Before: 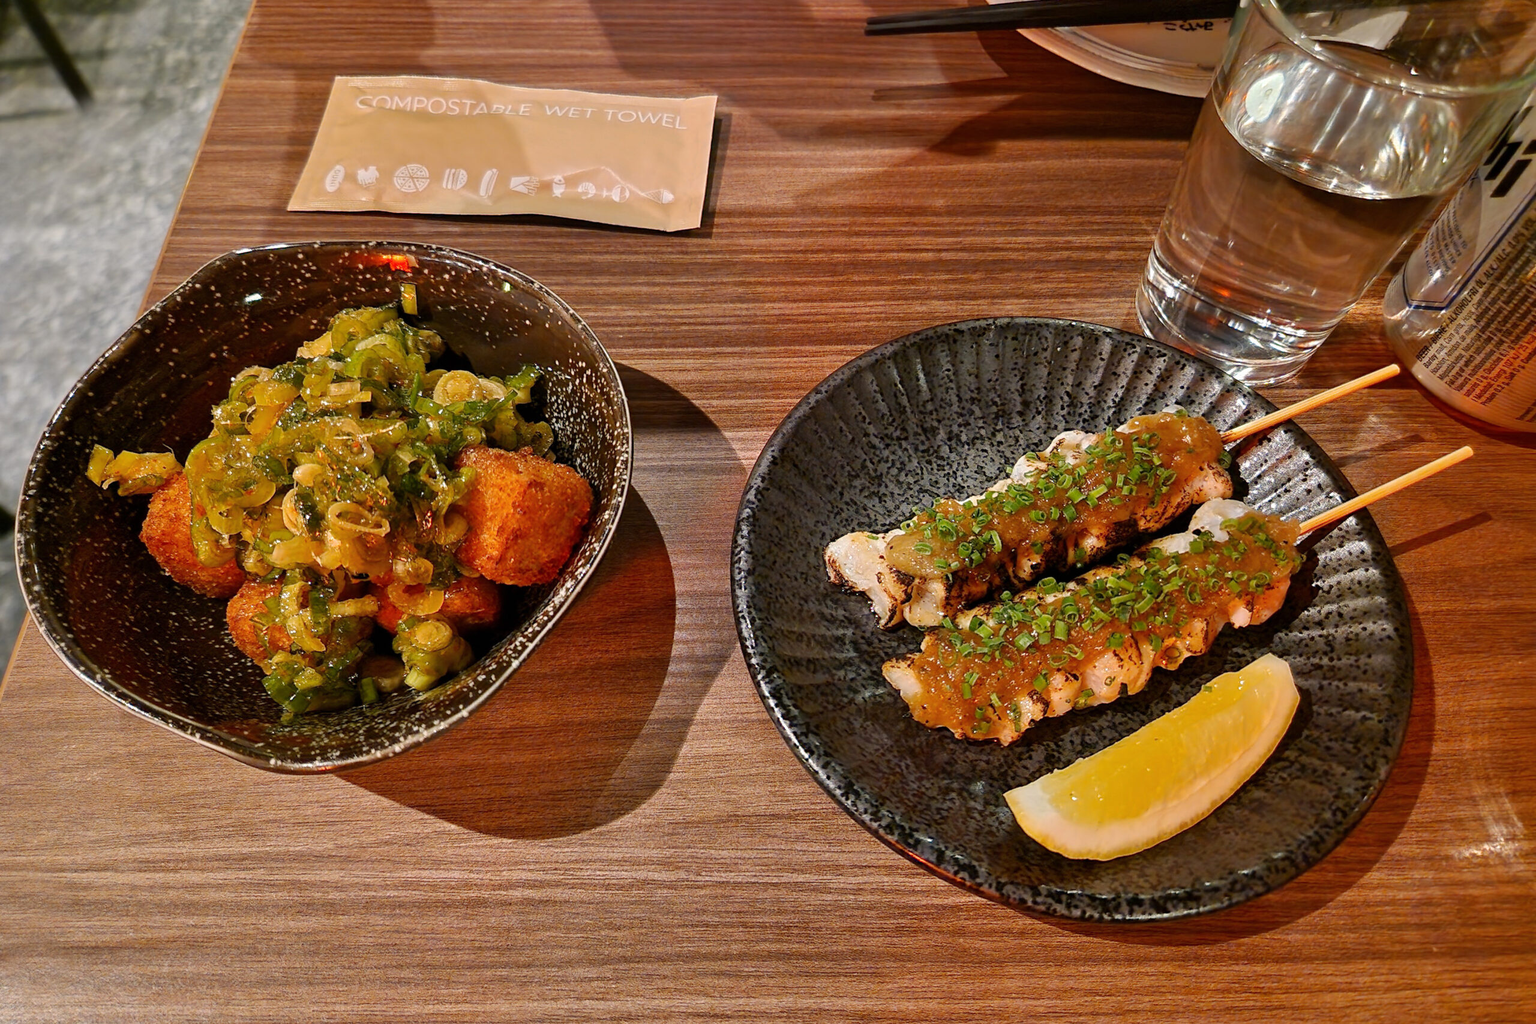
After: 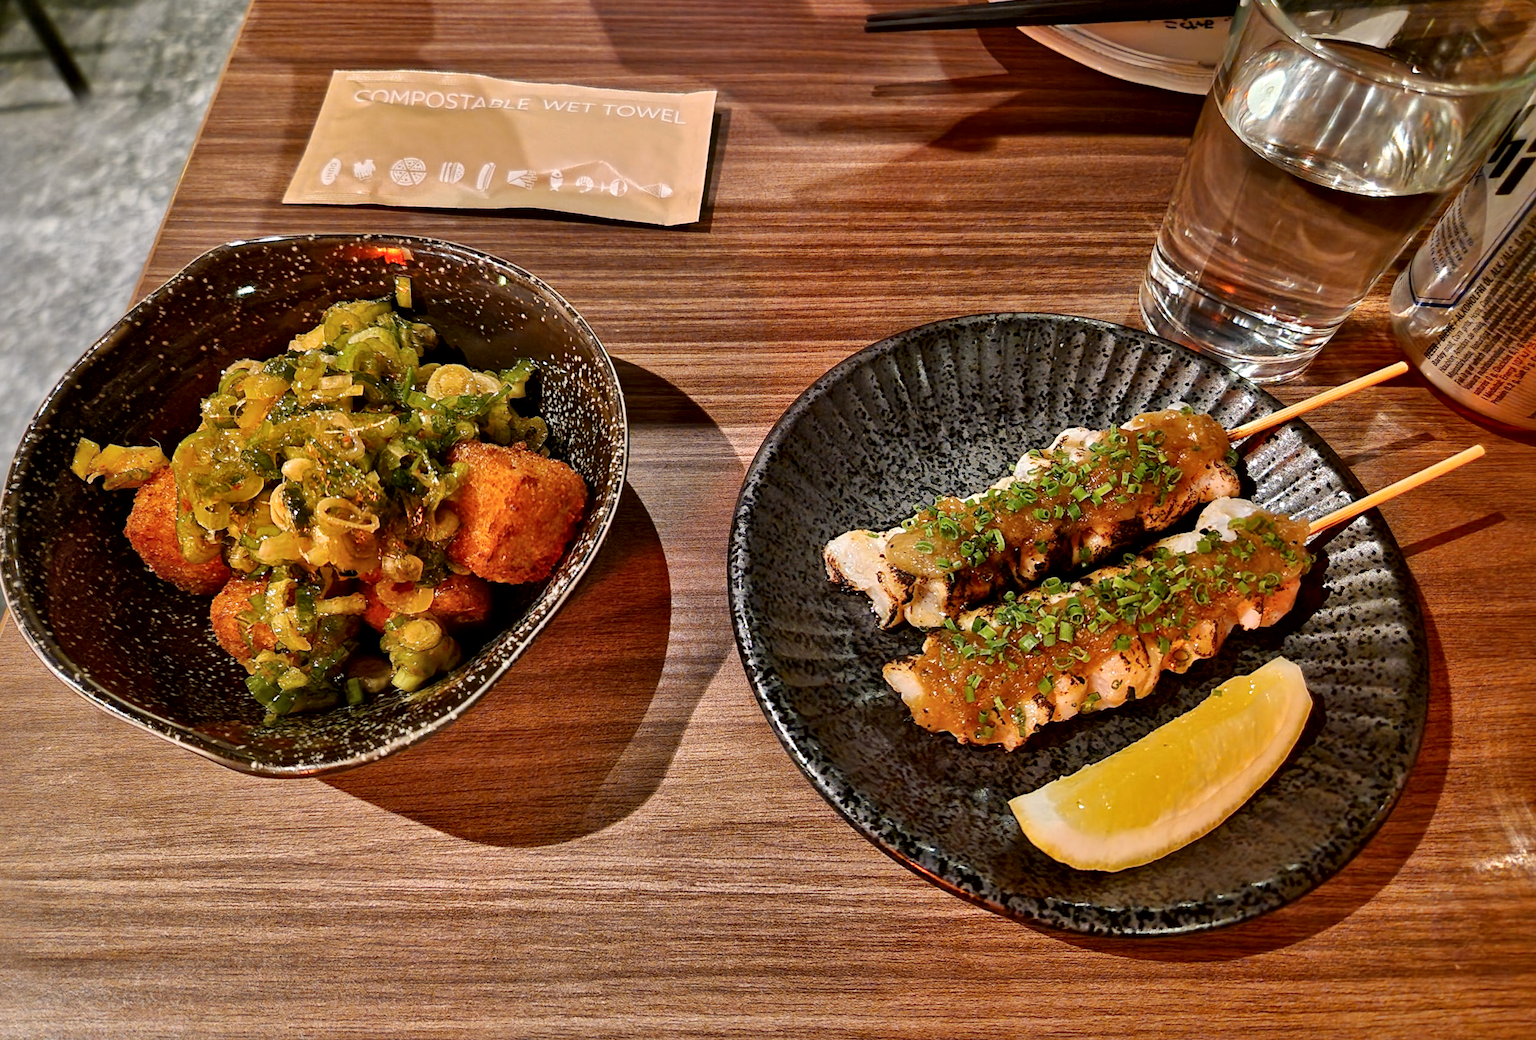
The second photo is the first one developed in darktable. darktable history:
white balance: emerald 1
local contrast: mode bilateral grid, contrast 25, coarseness 60, detail 151%, midtone range 0.2
rotate and perspective: rotation 0.226°, lens shift (vertical) -0.042, crop left 0.023, crop right 0.982, crop top 0.006, crop bottom 0.994
